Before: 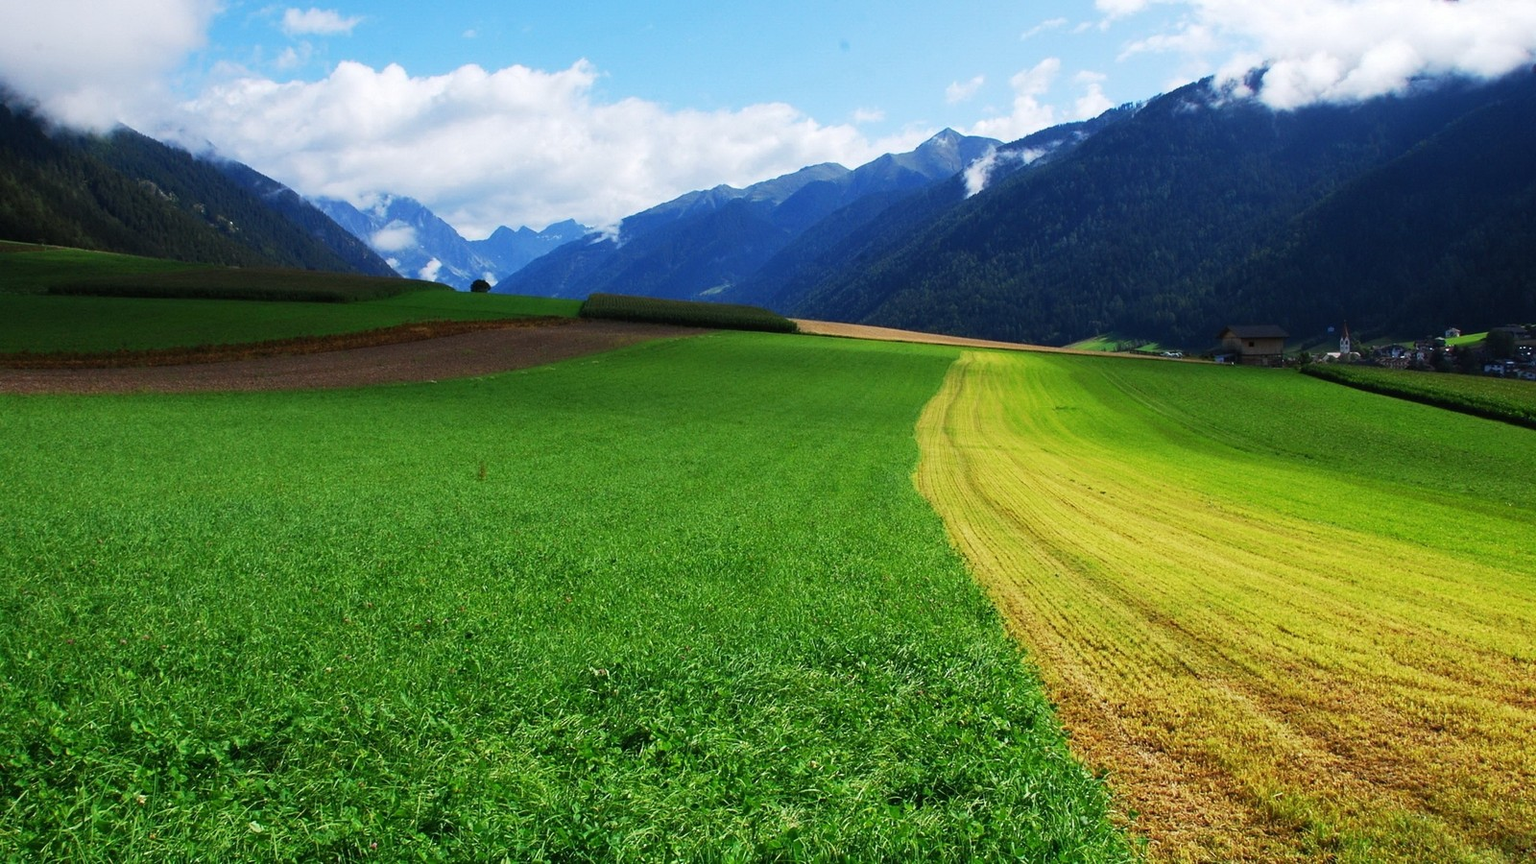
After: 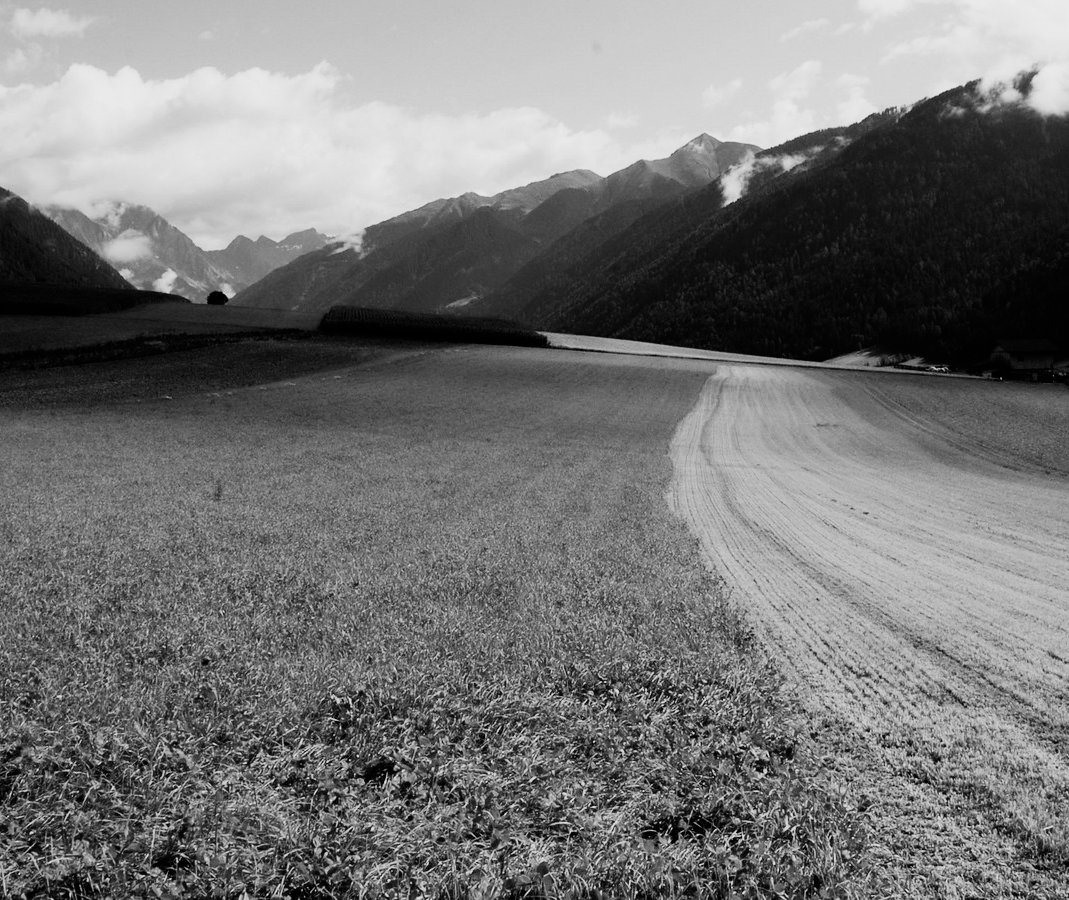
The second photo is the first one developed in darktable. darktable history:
color correction: saturation 1.8
crop and rotate: left 17.732%, right 15.423%
filmic rgb: black relative exposure -5 EV, white relative exposure 3.5 EV, hardness 3.19, contrast 1.4, highlights saturation mix -50%
monochrome: on, module defaults
